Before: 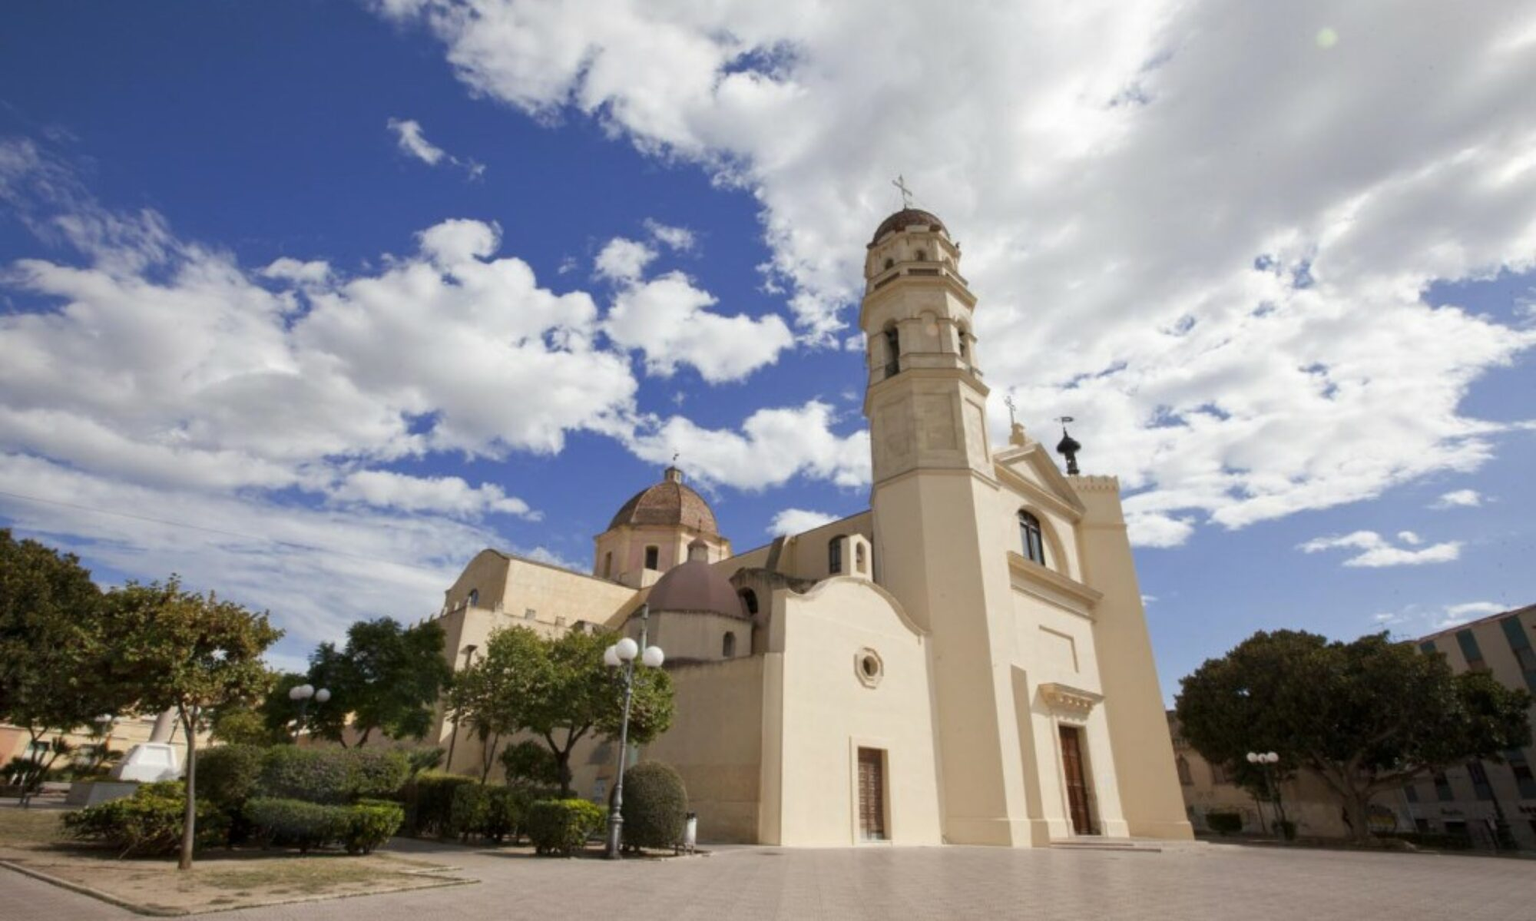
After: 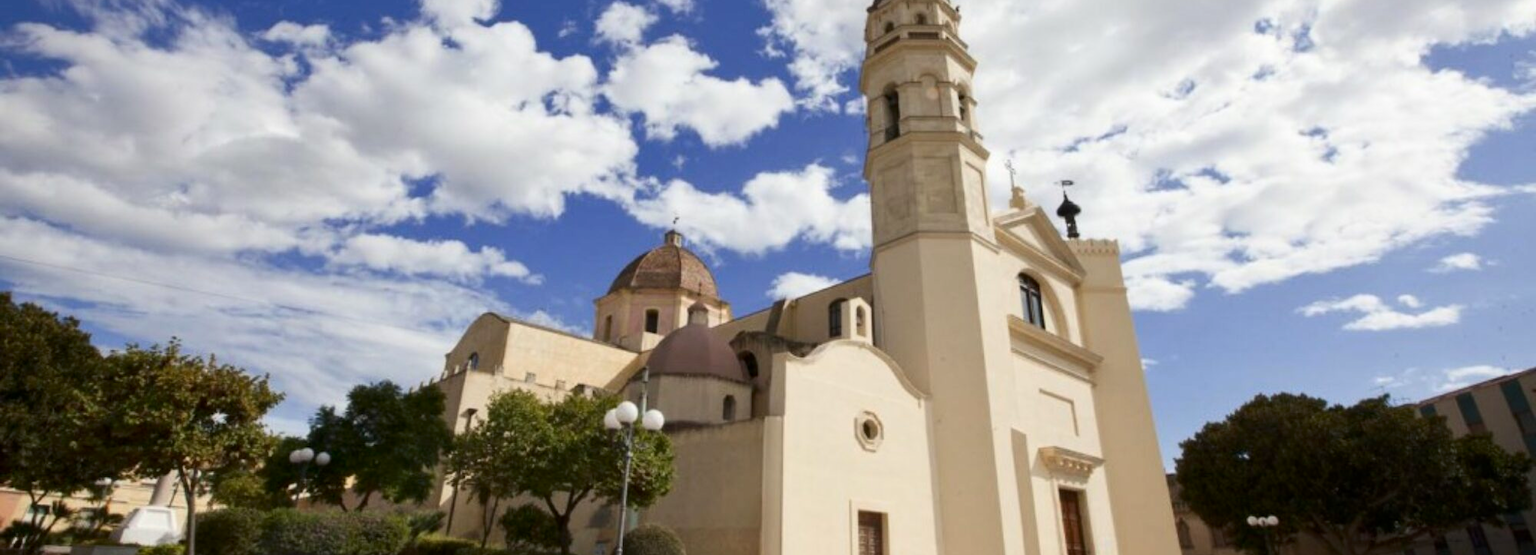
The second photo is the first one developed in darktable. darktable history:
contrast brightness saturation: contrast 0.152, brightness -0.015, saturation 0.095
crop and rotate: top 25.689%, bottom 14.011%
